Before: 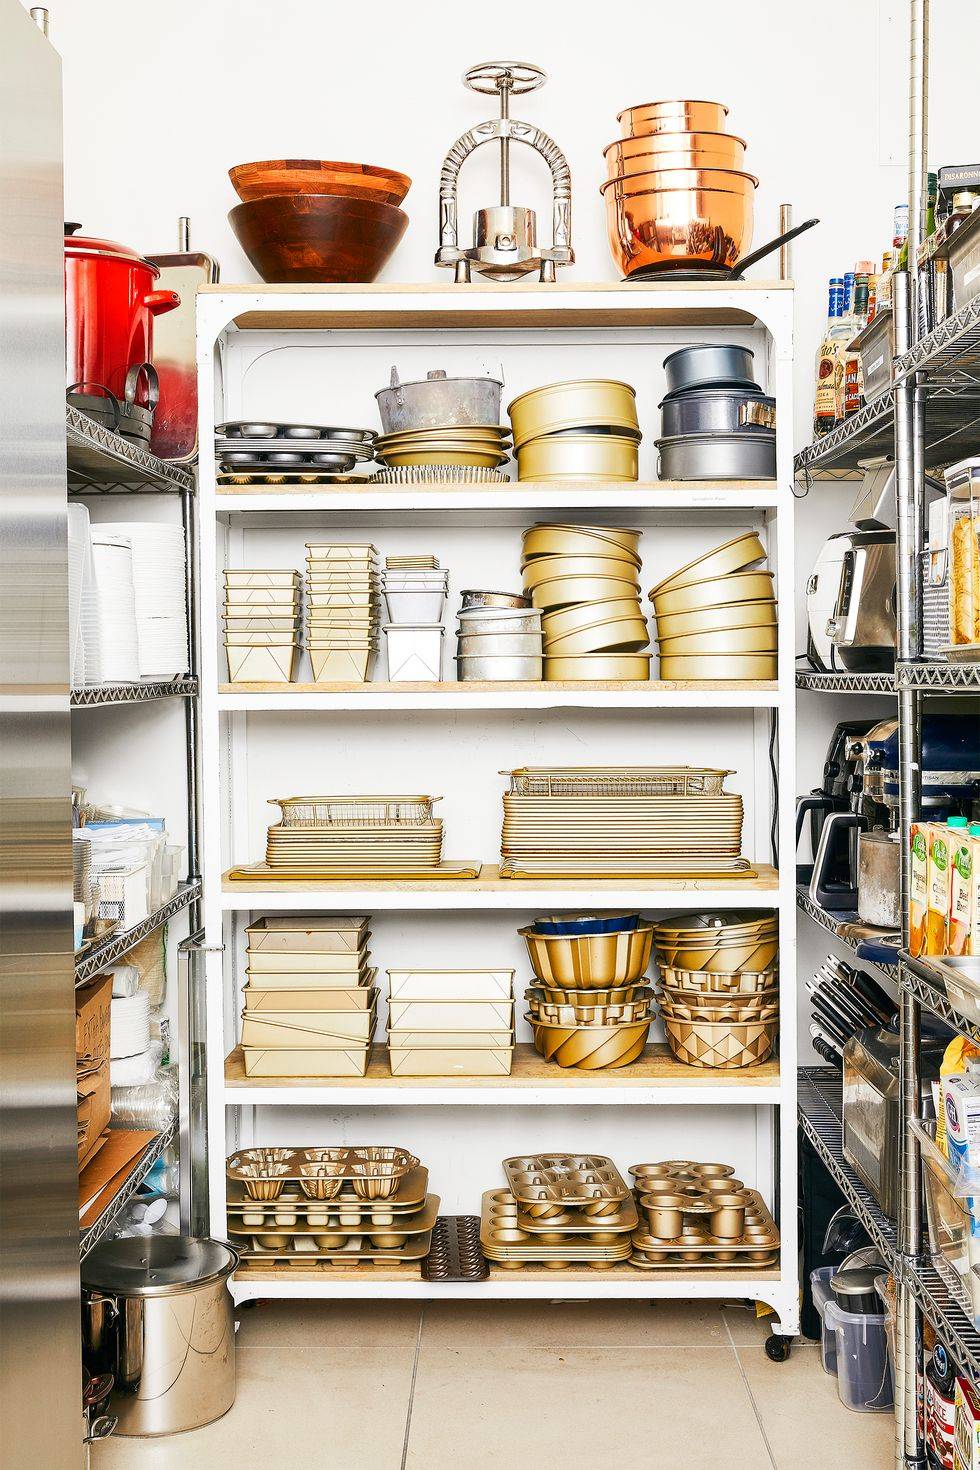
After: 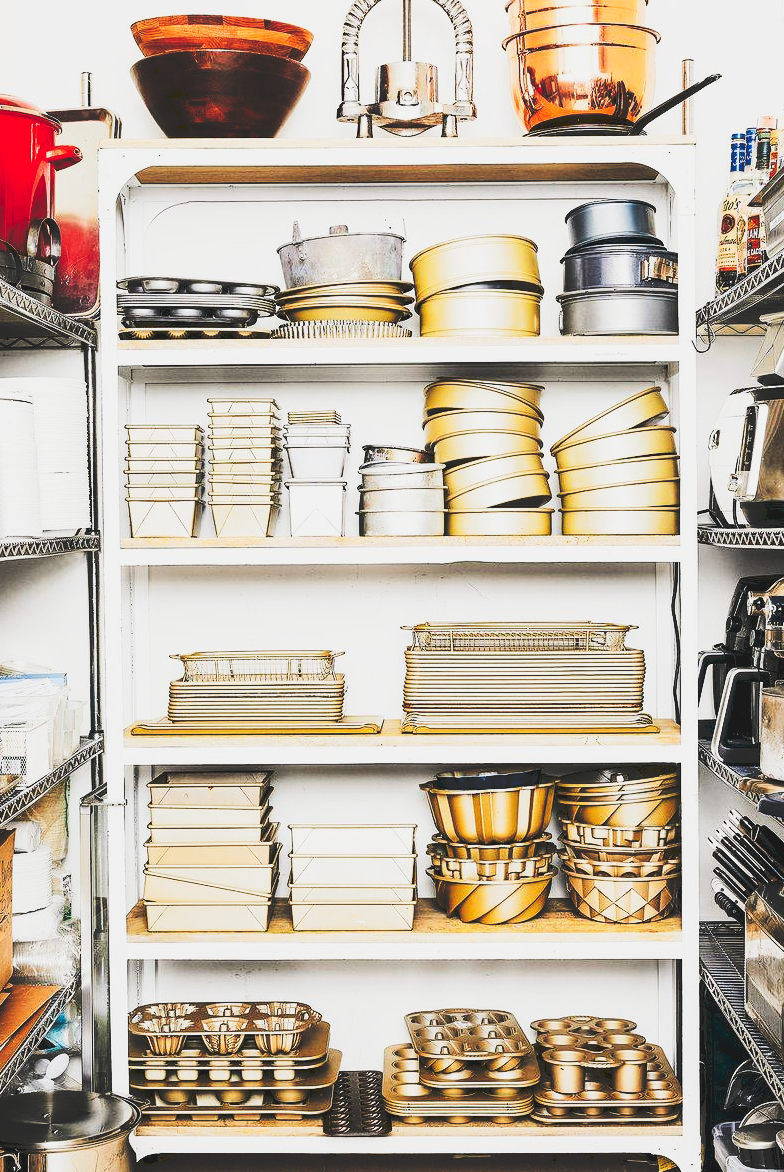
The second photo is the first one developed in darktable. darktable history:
filmic rgb: black relative exposure -5.01 EV, white relative exposure 3.55 EV, threshold 3.05 EV, hardness 3.18, contrast 1.396, highlights saturation mix -48.51%, iterations of high-quality reconstruction 10, enable highlight reconstruction true
crop and rotate: left 10.131%, top 9.874%, right 9.851%, bottom 10.374%
tone curve: curves: ch0 [(0, 0) (0.003, 0.169) (0.011, 0.173) (0.025, 0.177) (0.044, 0.184) (0.069, 0.191) (0.1, 0.199) (0.136, 0.206) (0.177, 0.221) (0.224, 0.248) (0.277, 0.284) (0.335, 0.344) (0.399, 0.413) (0.468, 0.497) (0.543, 0.594) (0.623, 0.691) (0.709, 0.779) (0.801, 0.868) (0.898, 0.931) (1, 1)], preserve colors none
